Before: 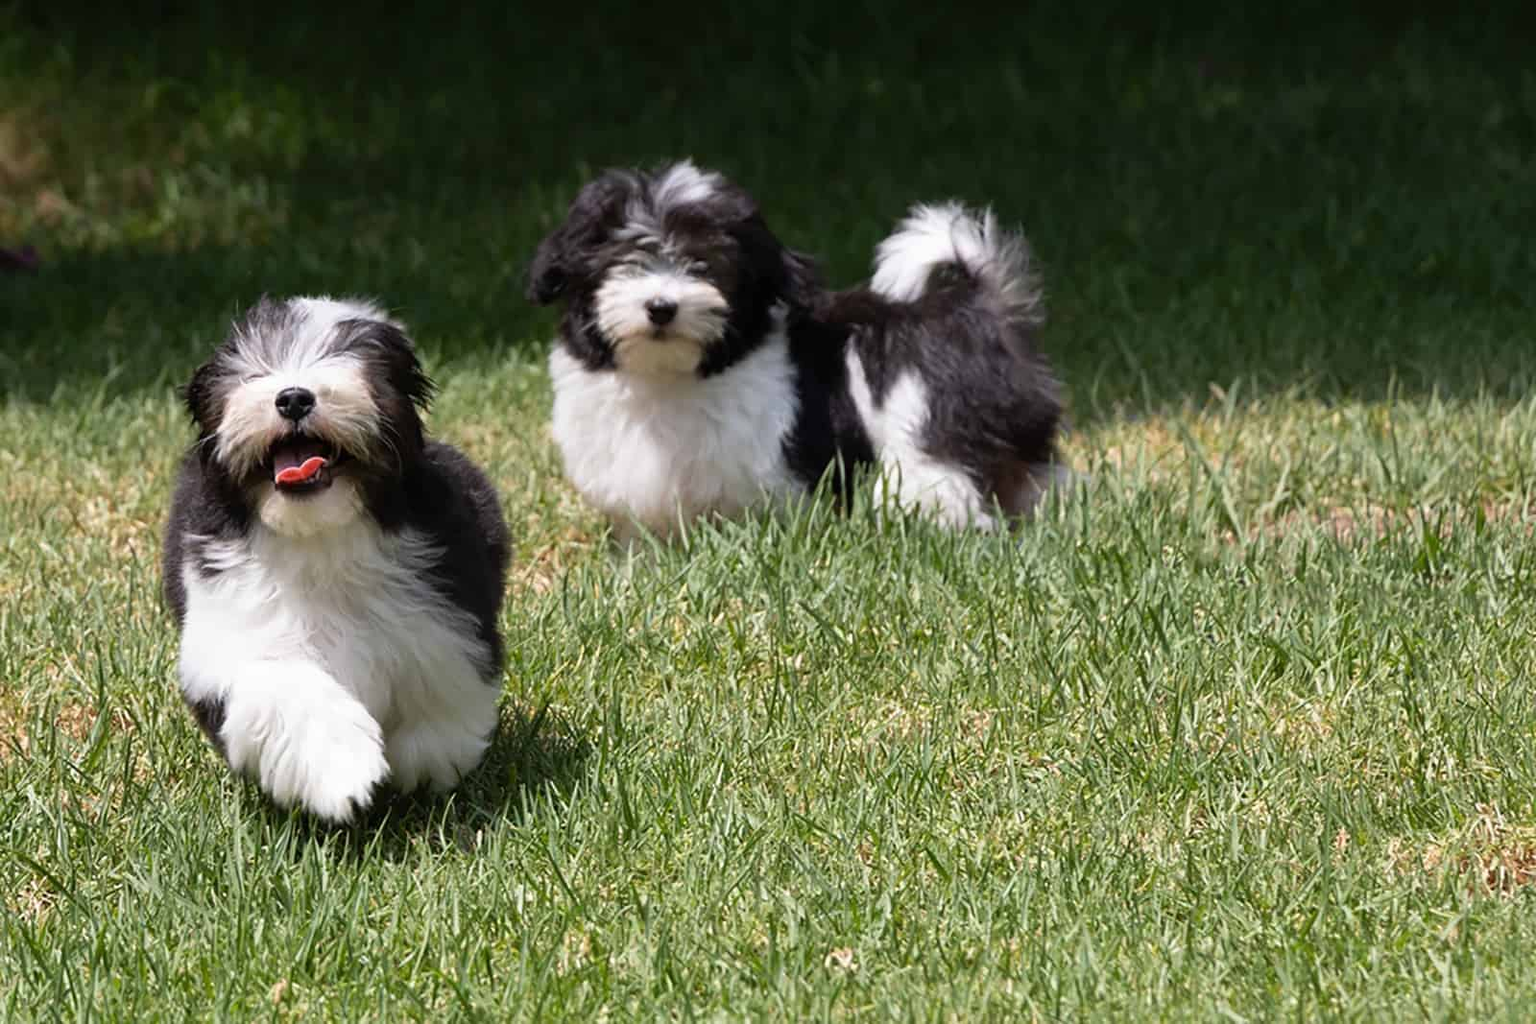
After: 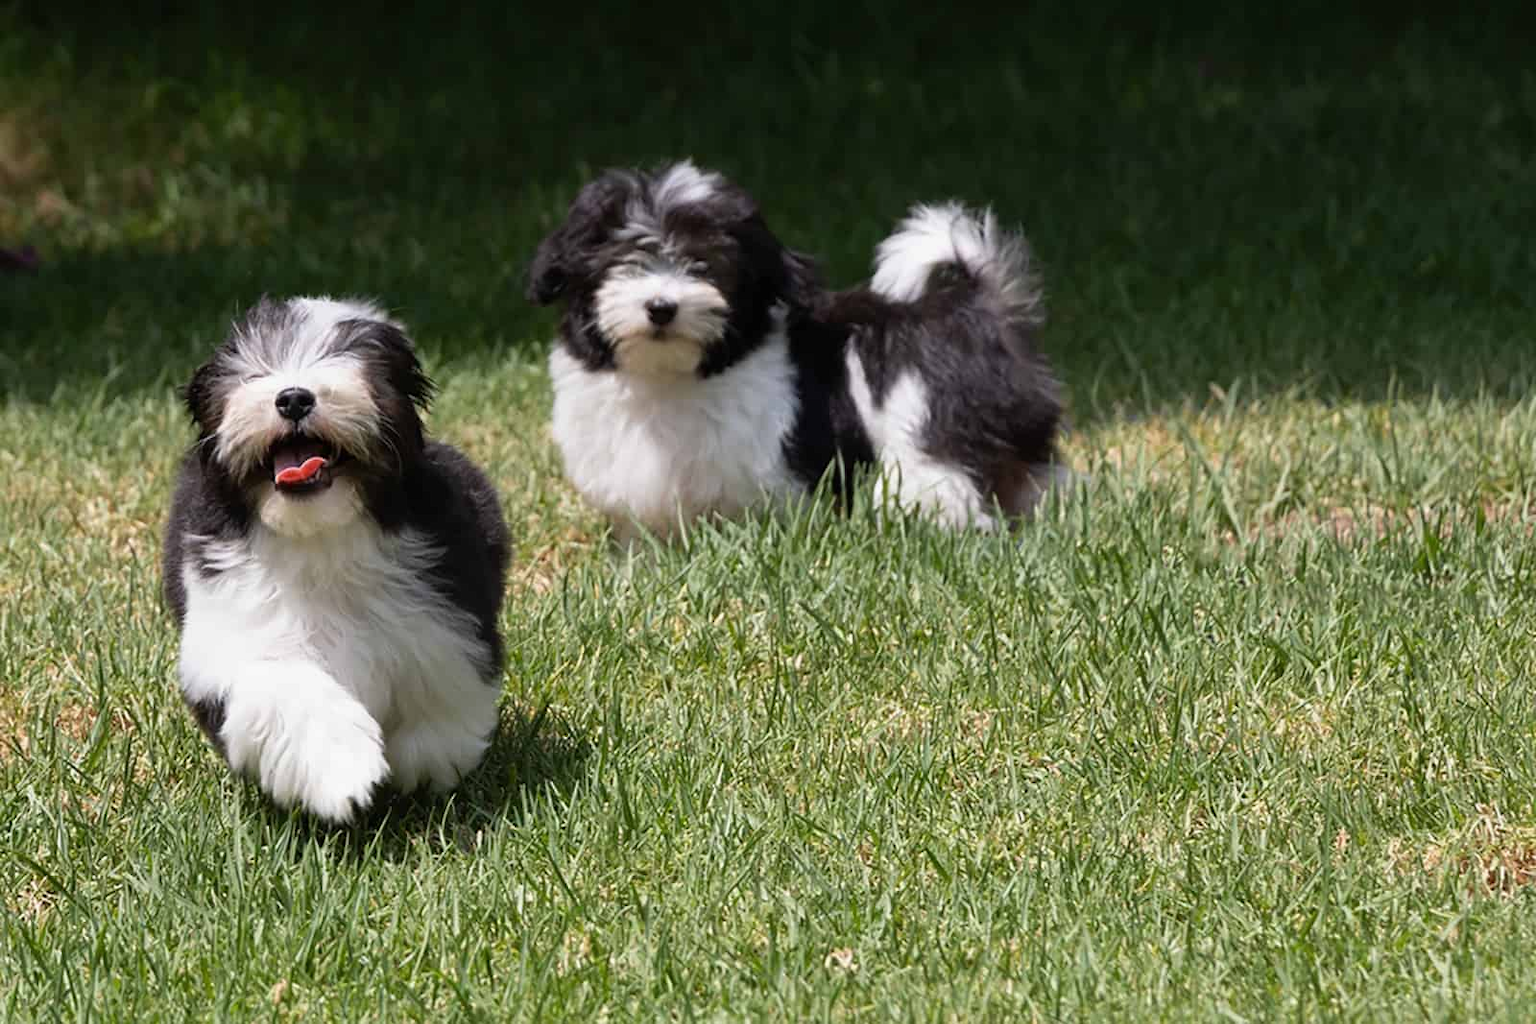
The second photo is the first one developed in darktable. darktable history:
exposure: exposure -0.071 EV, compensate highlight preservation false
